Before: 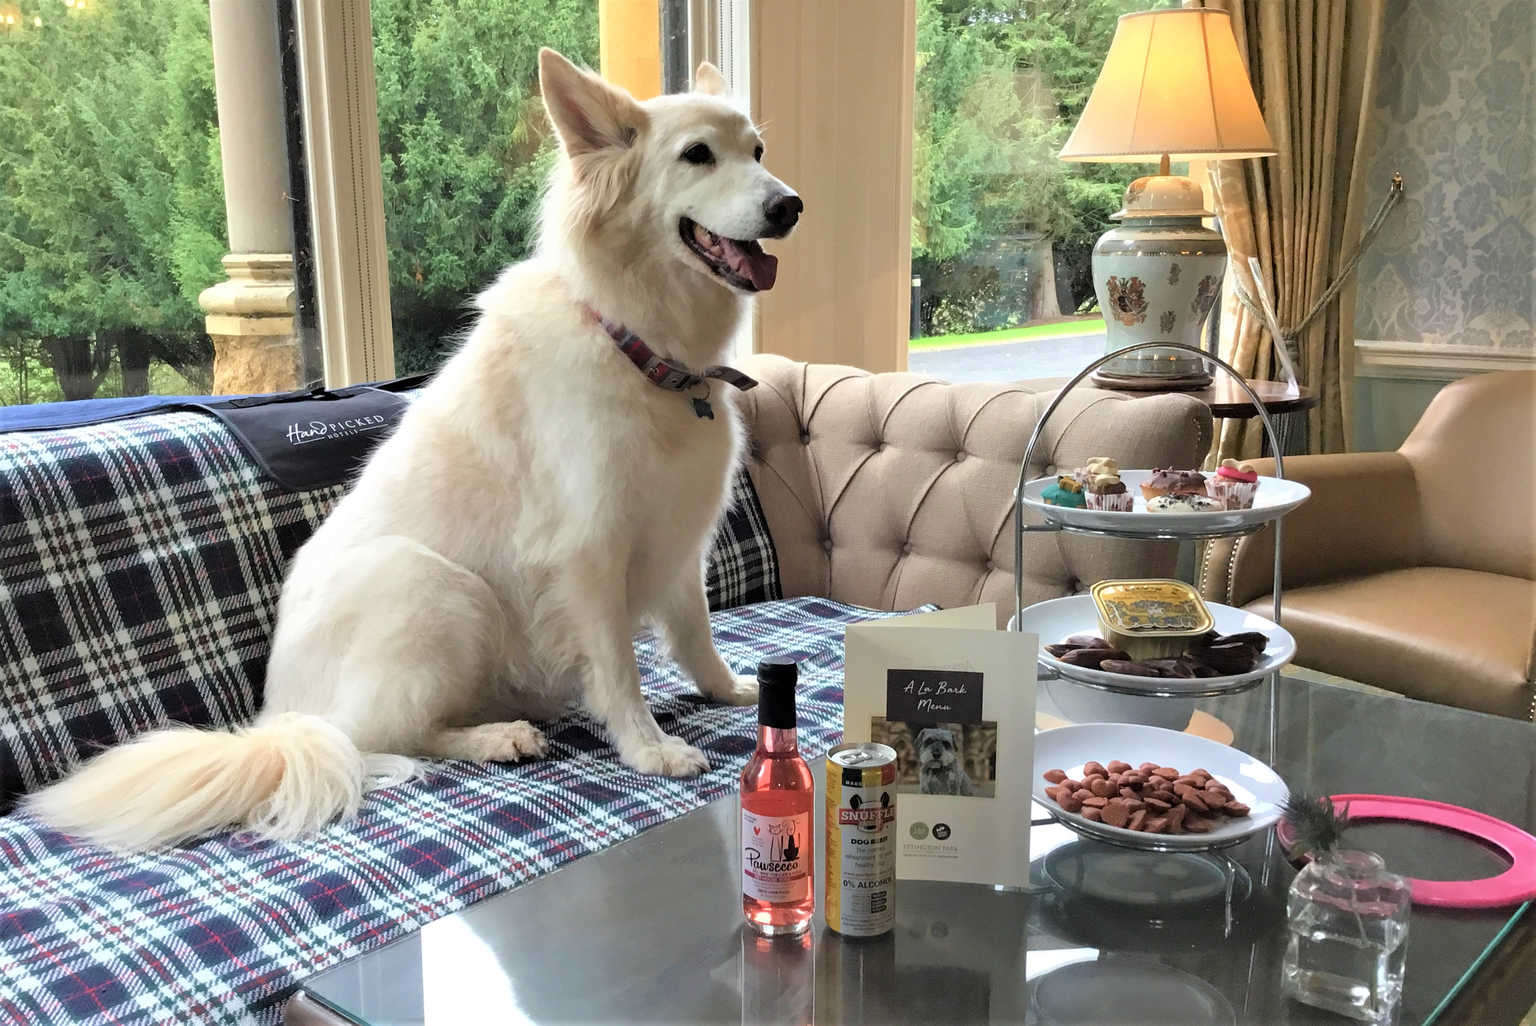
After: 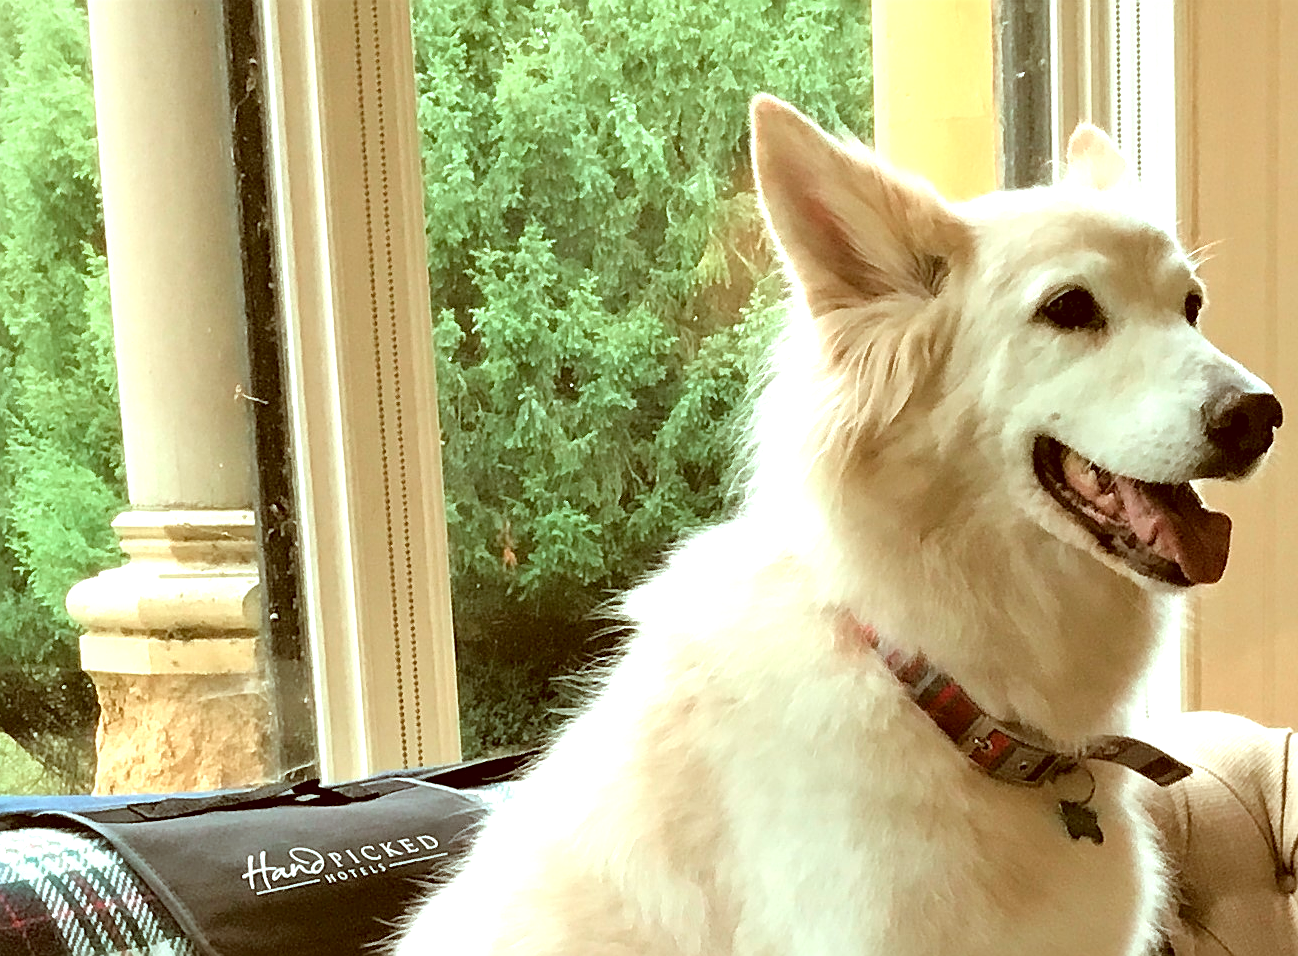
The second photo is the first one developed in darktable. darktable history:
white balance: red 1.123, blue 0.83
color correction: highlights a* -14.62, highlights b* -16.22, shadows a* 10.12, shadows b* 29.4
crop and rotate: left 10.817%, top 0.062%, right 47.194%, bottom 53.626%
exposure: exposure 0.493 EV, compensate highlight preservation false
sharpen: on, module defaults
